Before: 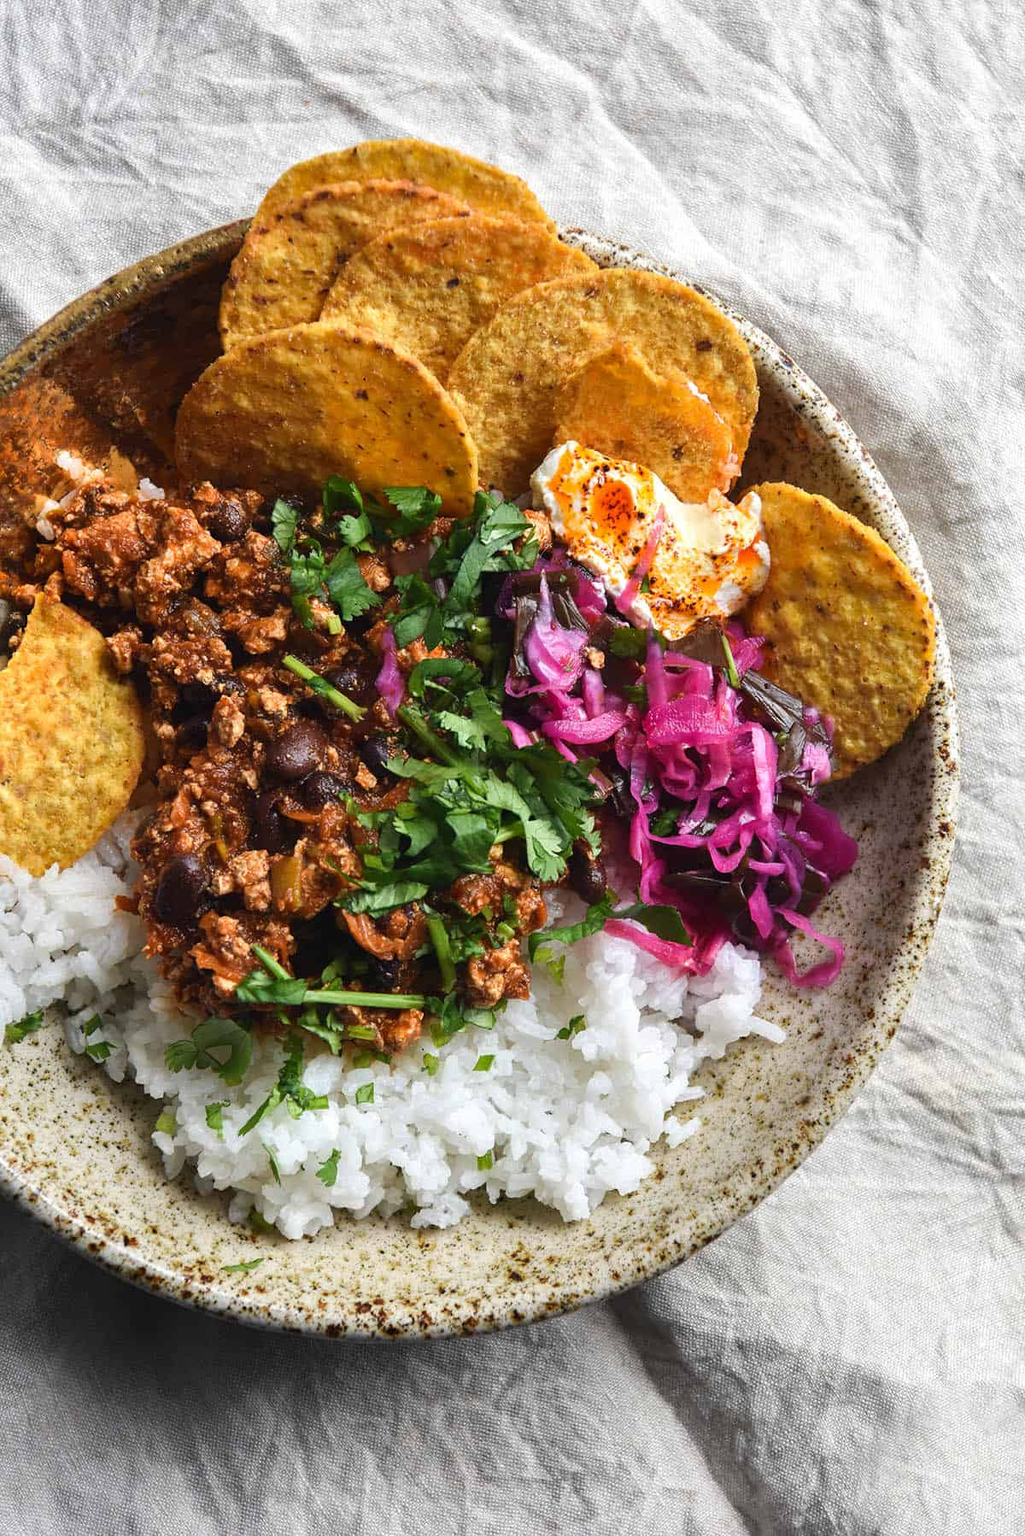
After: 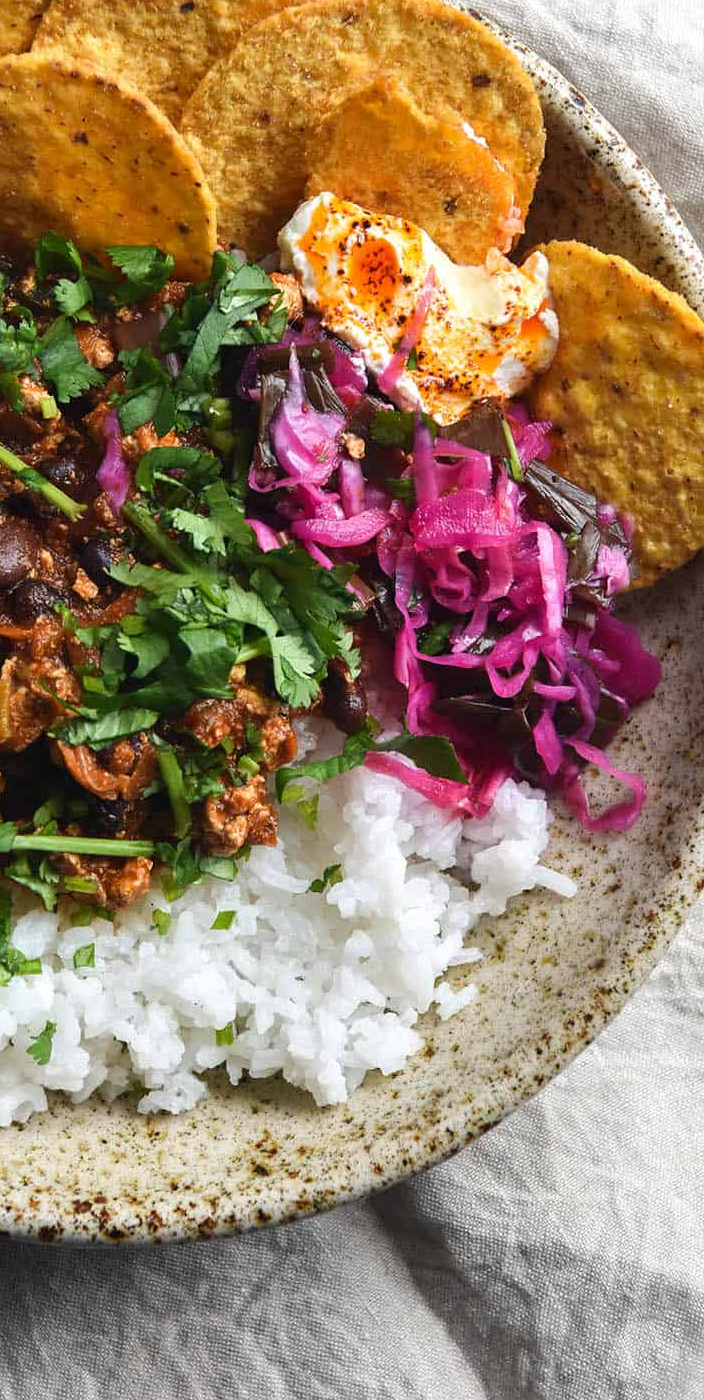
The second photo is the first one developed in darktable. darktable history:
crop and rotate: left 28.656%, top 18.073%, right 12.635%, bottom 4.047%
